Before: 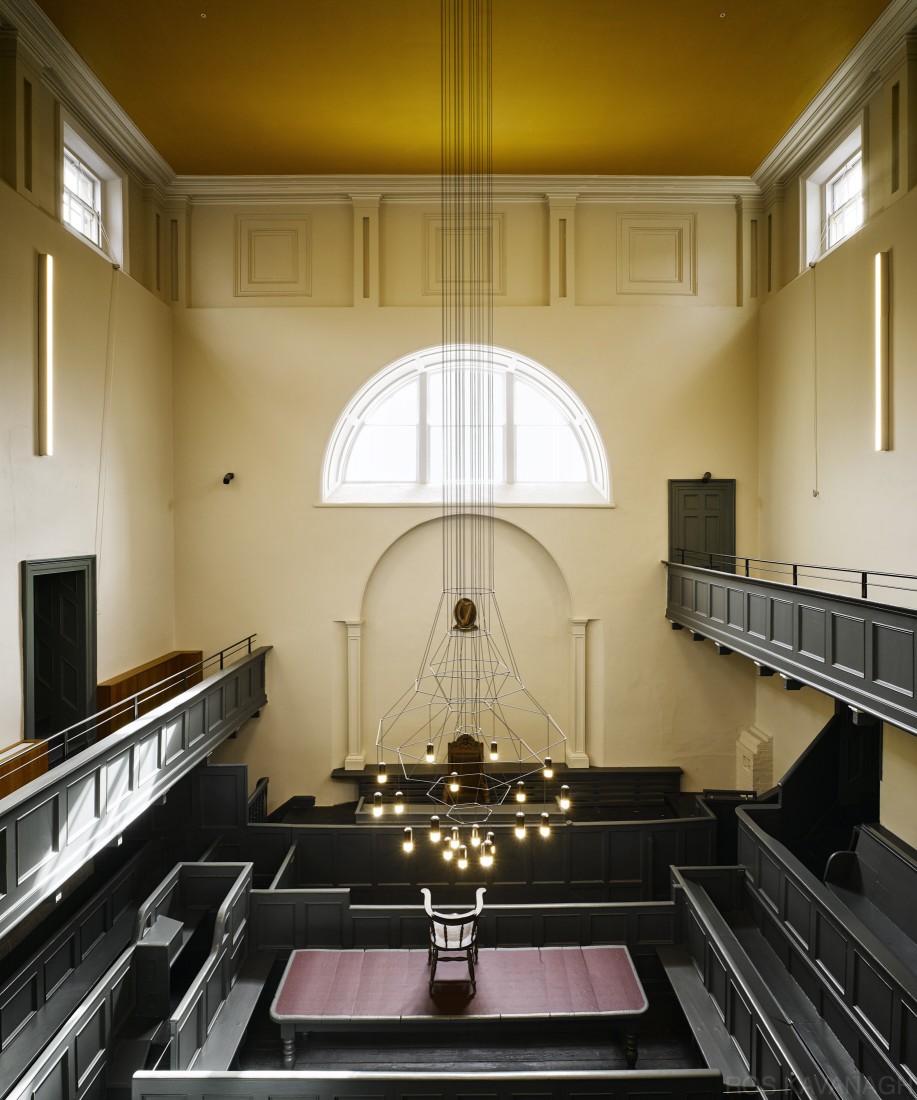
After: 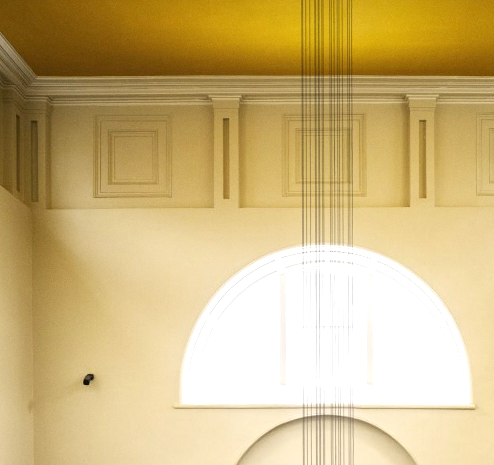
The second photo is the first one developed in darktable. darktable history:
crop: left 15.306%, top 9.065%, right 30.789%, bottom 48.638%
grain: coarseness 0.09 ISO, strength 10%
exposure: black level correction 0, exposure 0.7 EV, compensate exposure bias true, compensate highlight preservation false
